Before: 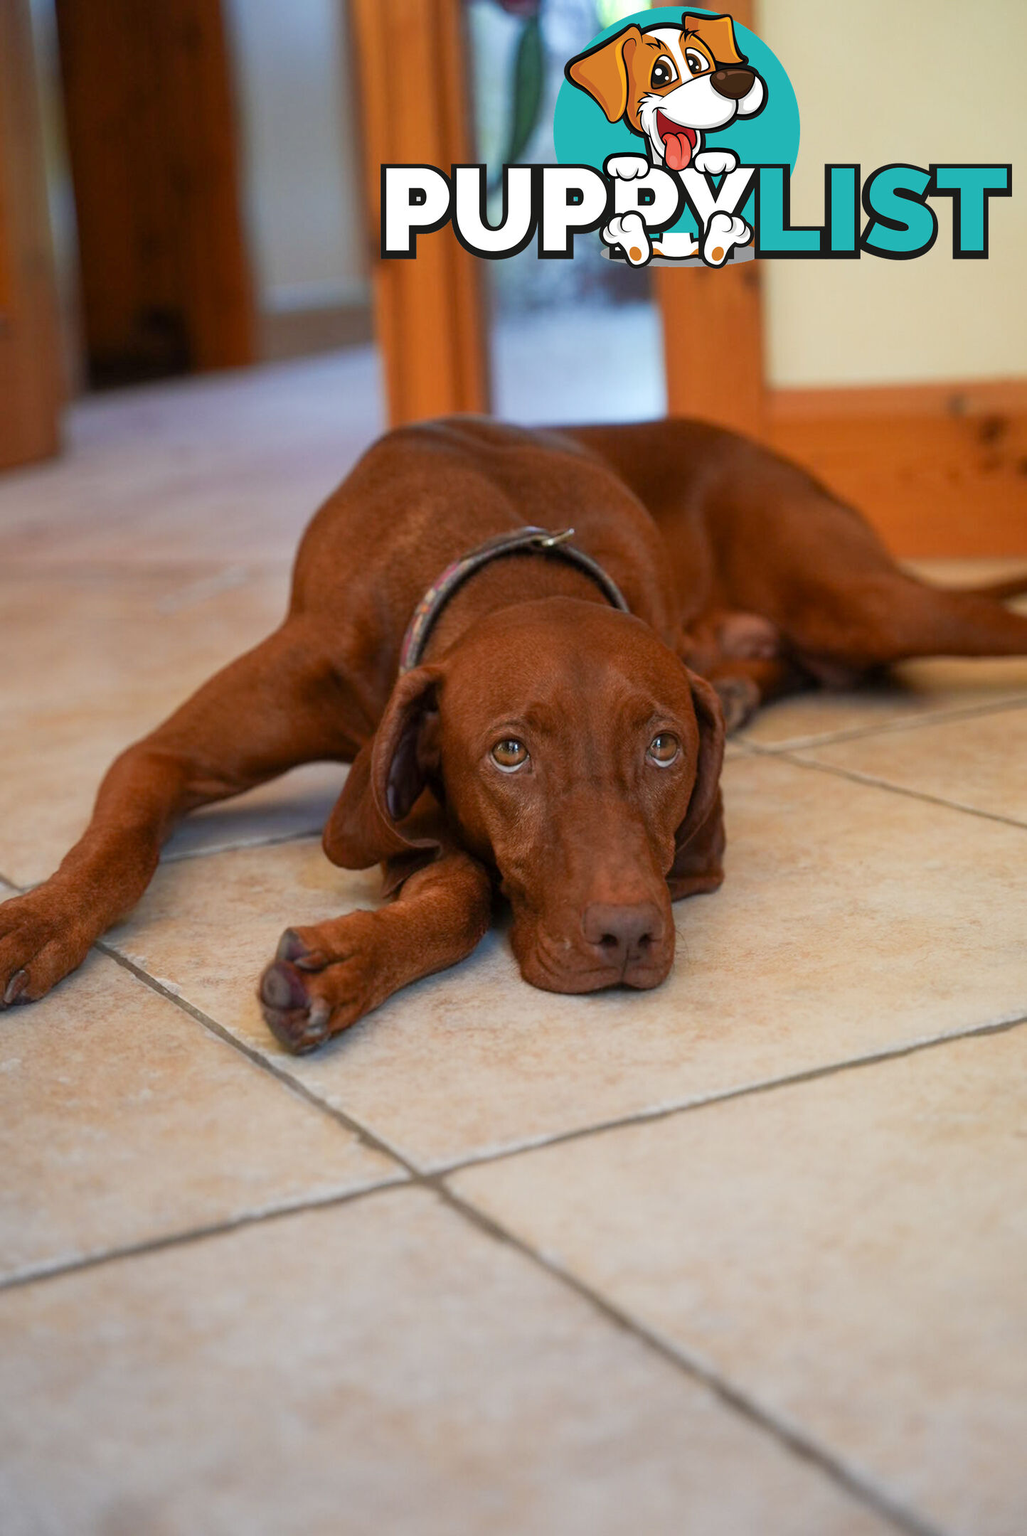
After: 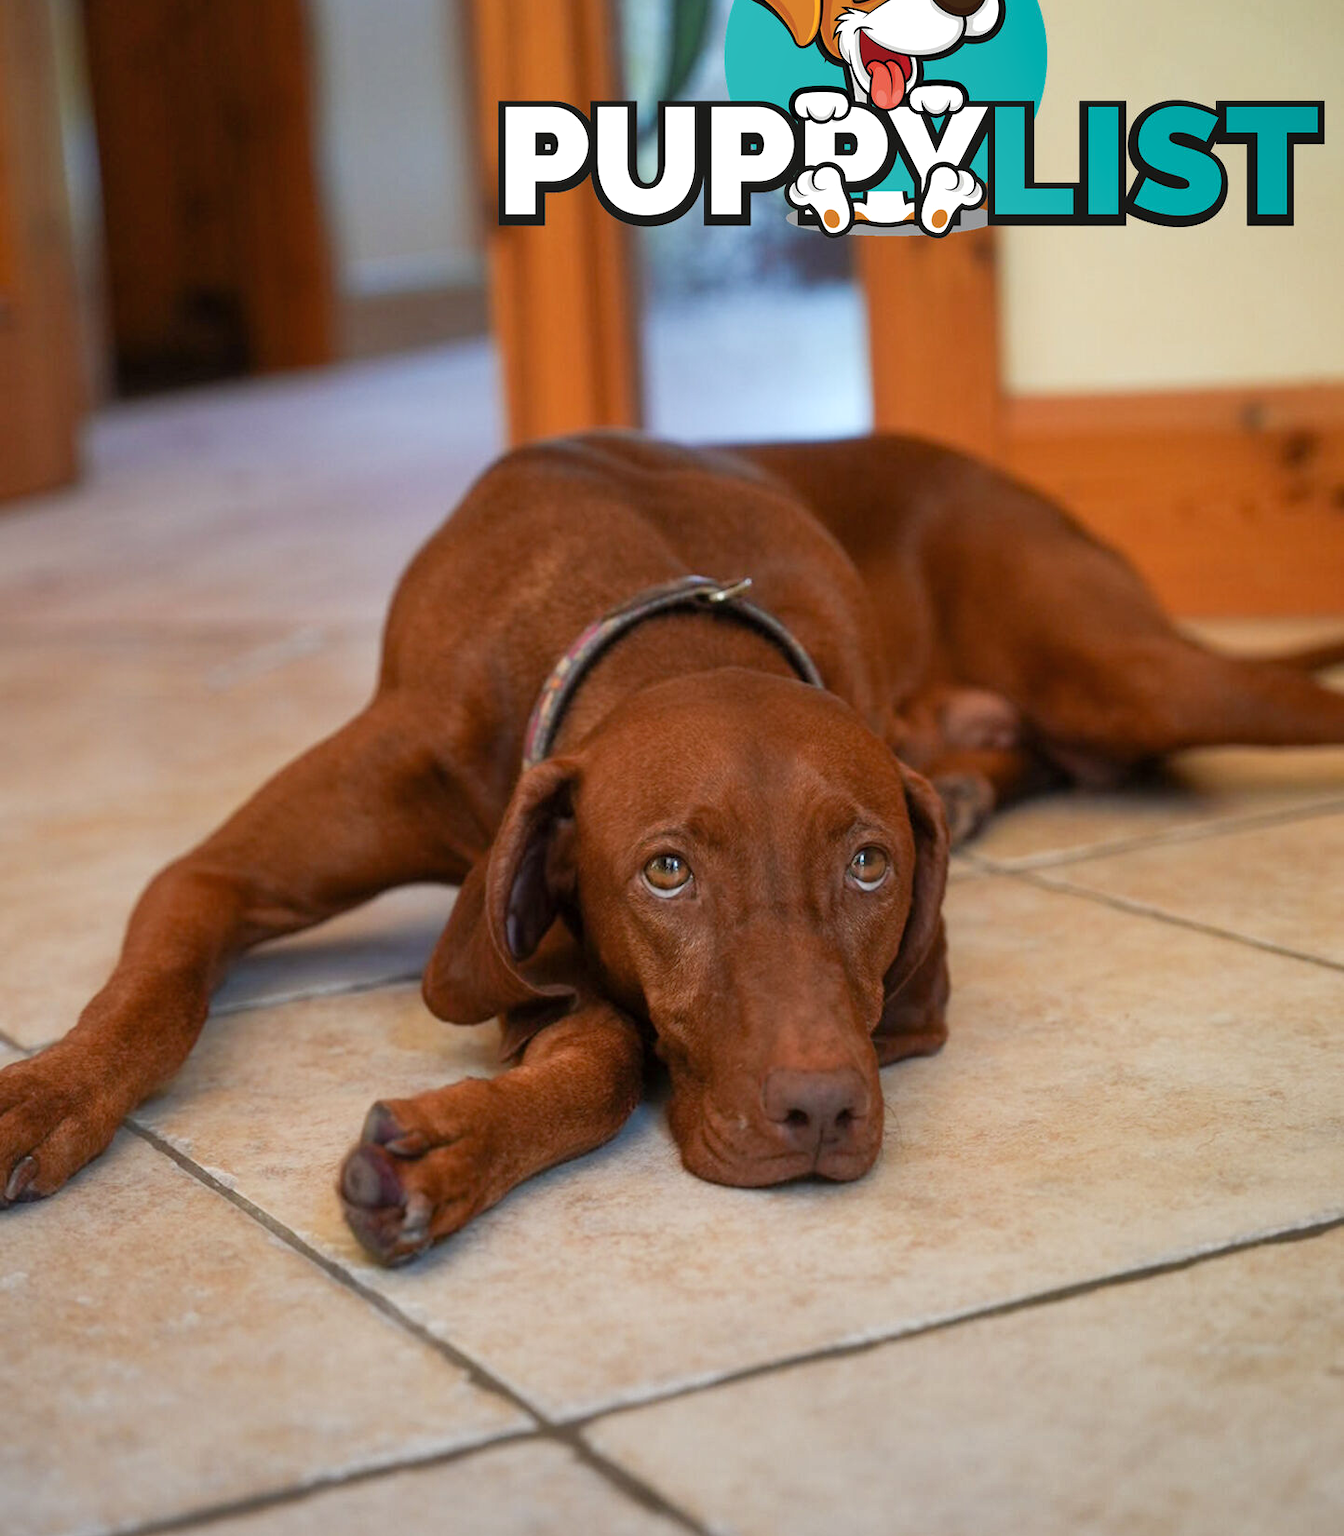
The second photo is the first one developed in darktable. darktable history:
shadows and highlights: radius 168.6, shadows 26.4, white point adjustment 3.04, highlights -67.9, soften with gaussian
crop: top 5.692%, bottom 17.878%
